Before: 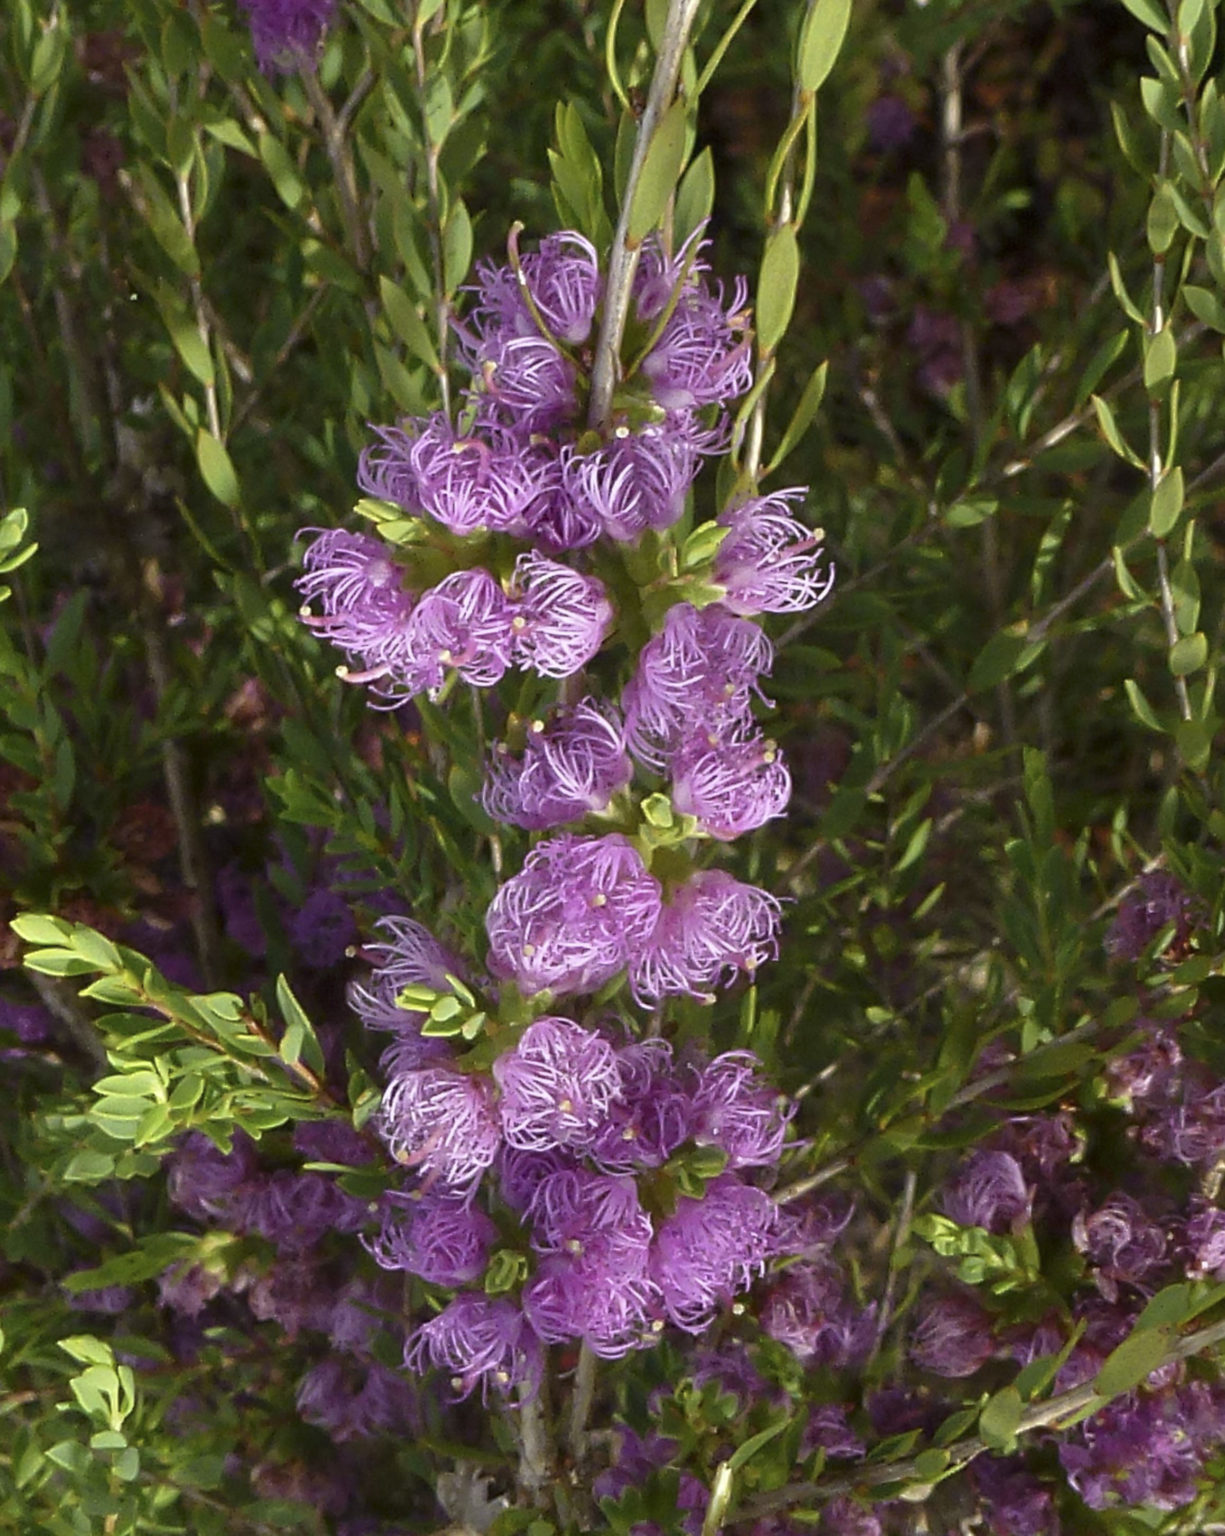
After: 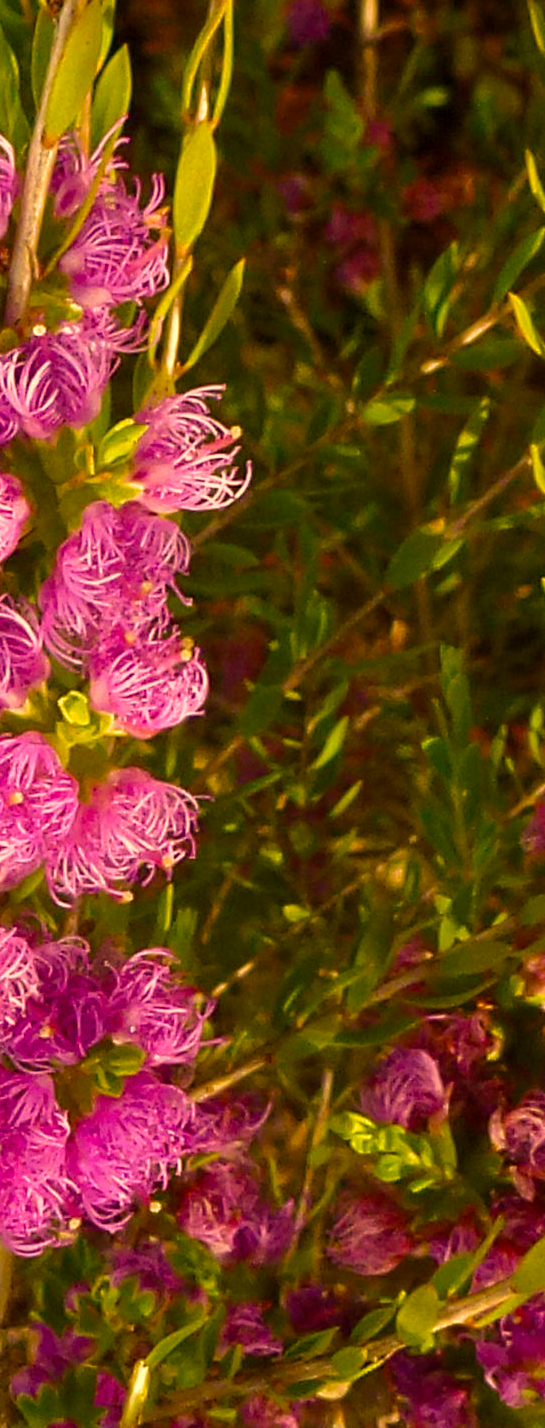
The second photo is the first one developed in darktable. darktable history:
crop: left 47.628%, top 6.643%, right 7.874%
white balance: red 1.138, green 0.996, blue 0.812
velvia: strength 51%, mid-tones bias 0.51
